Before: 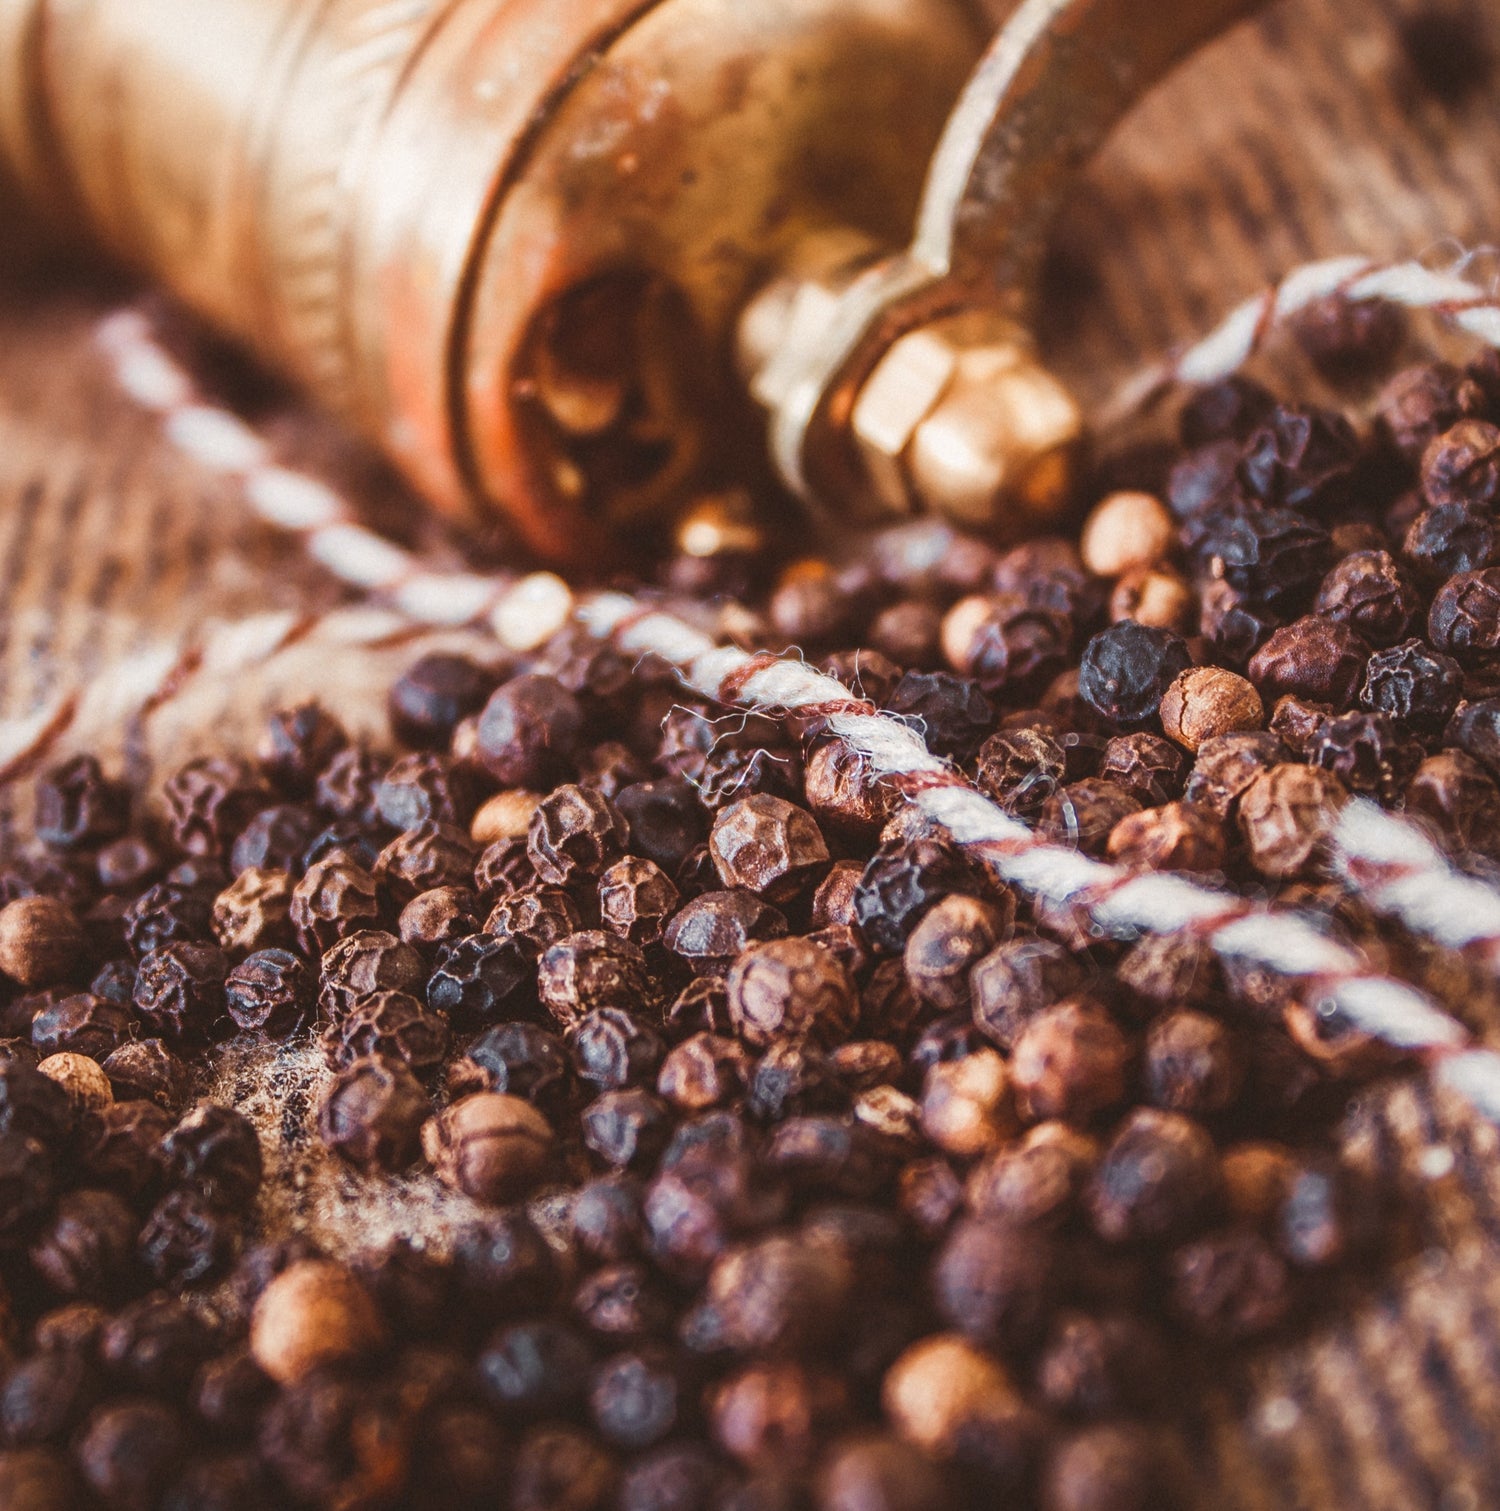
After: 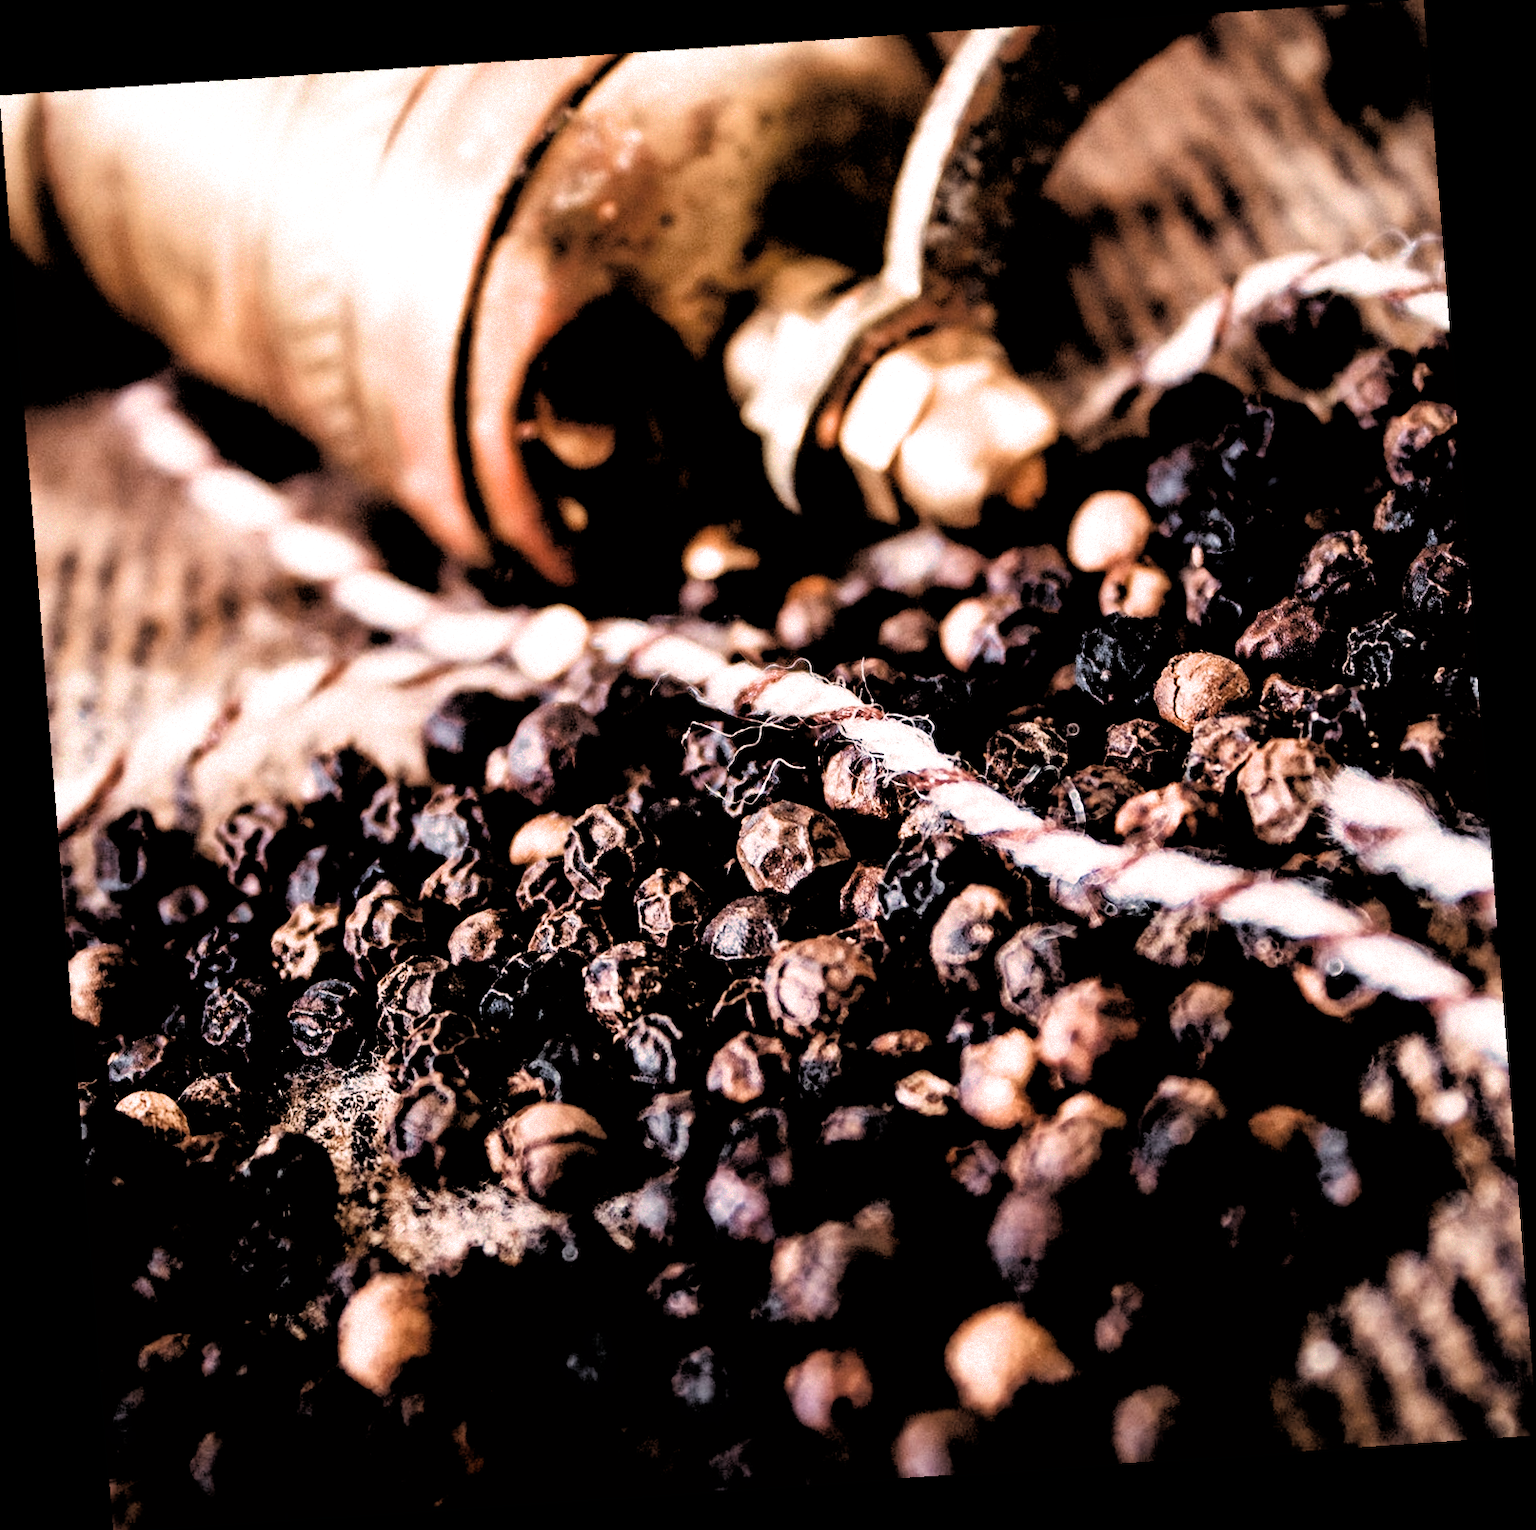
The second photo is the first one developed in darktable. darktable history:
filmic rgb: black relative exposure -1 EV, white relative exposure 2.05 EV, hardness 1.52, contrast 2.25, enable highlight reconstruction true
rotate and perspective: rotation -4.2°, shear 0.006, automatic cropping off
